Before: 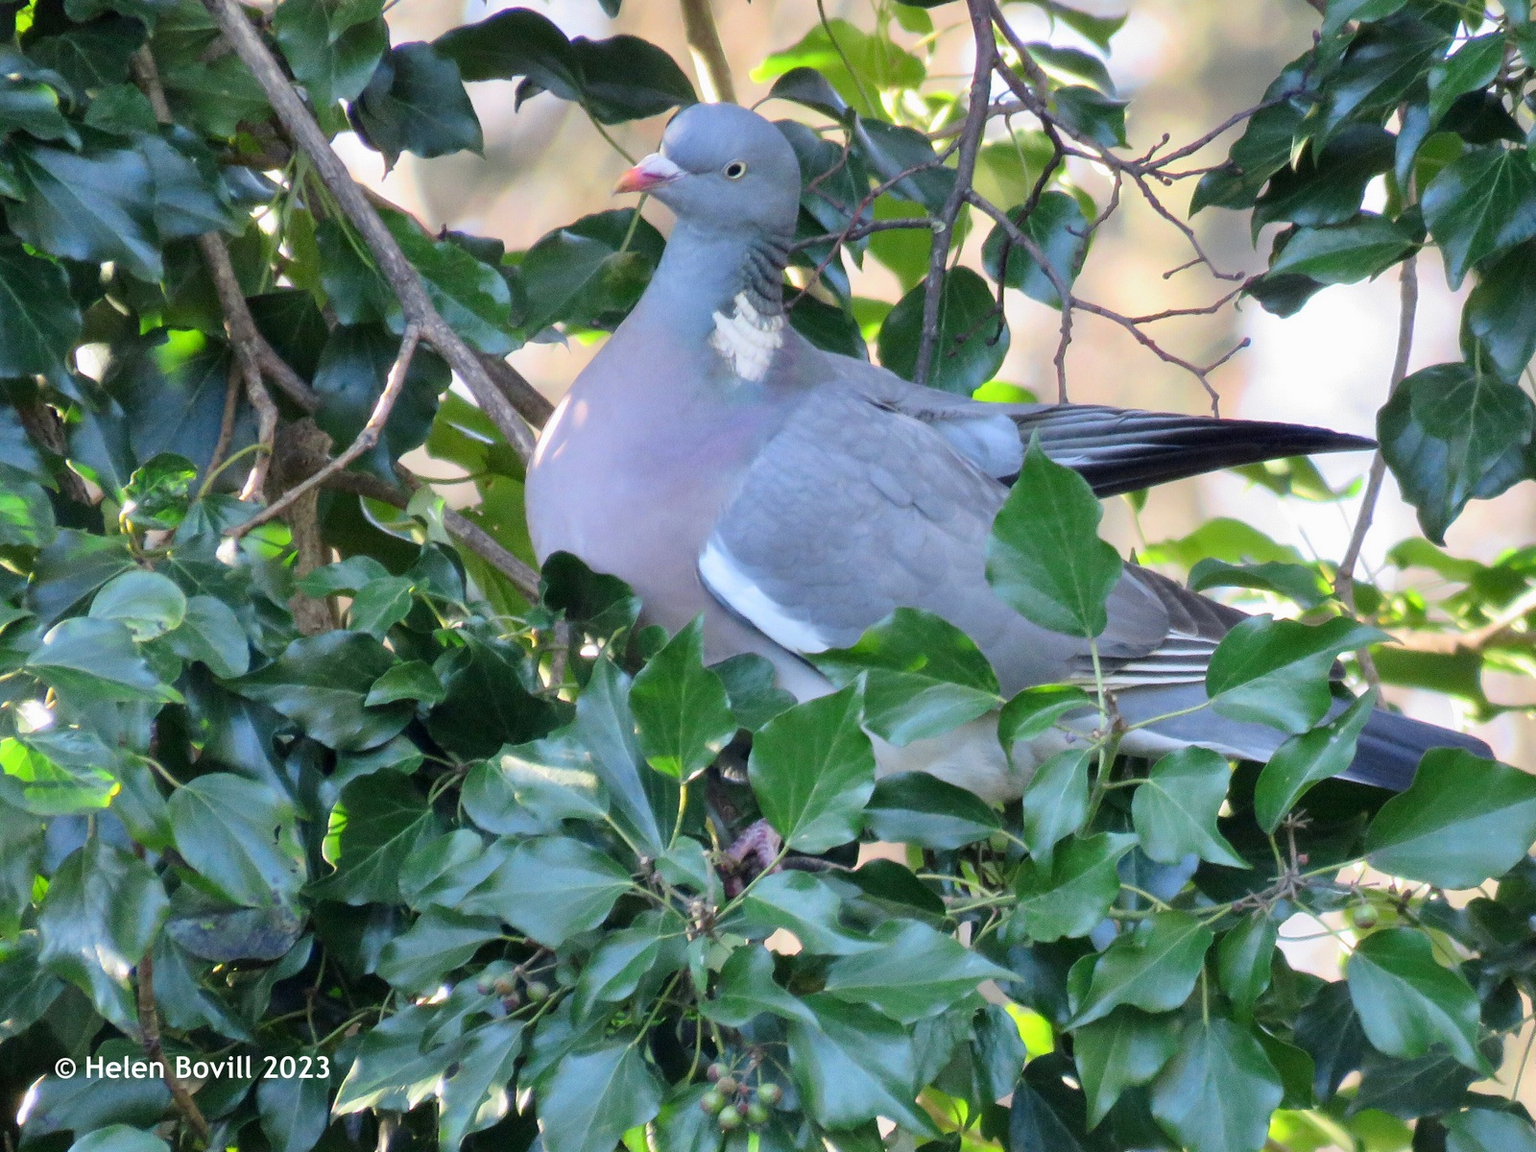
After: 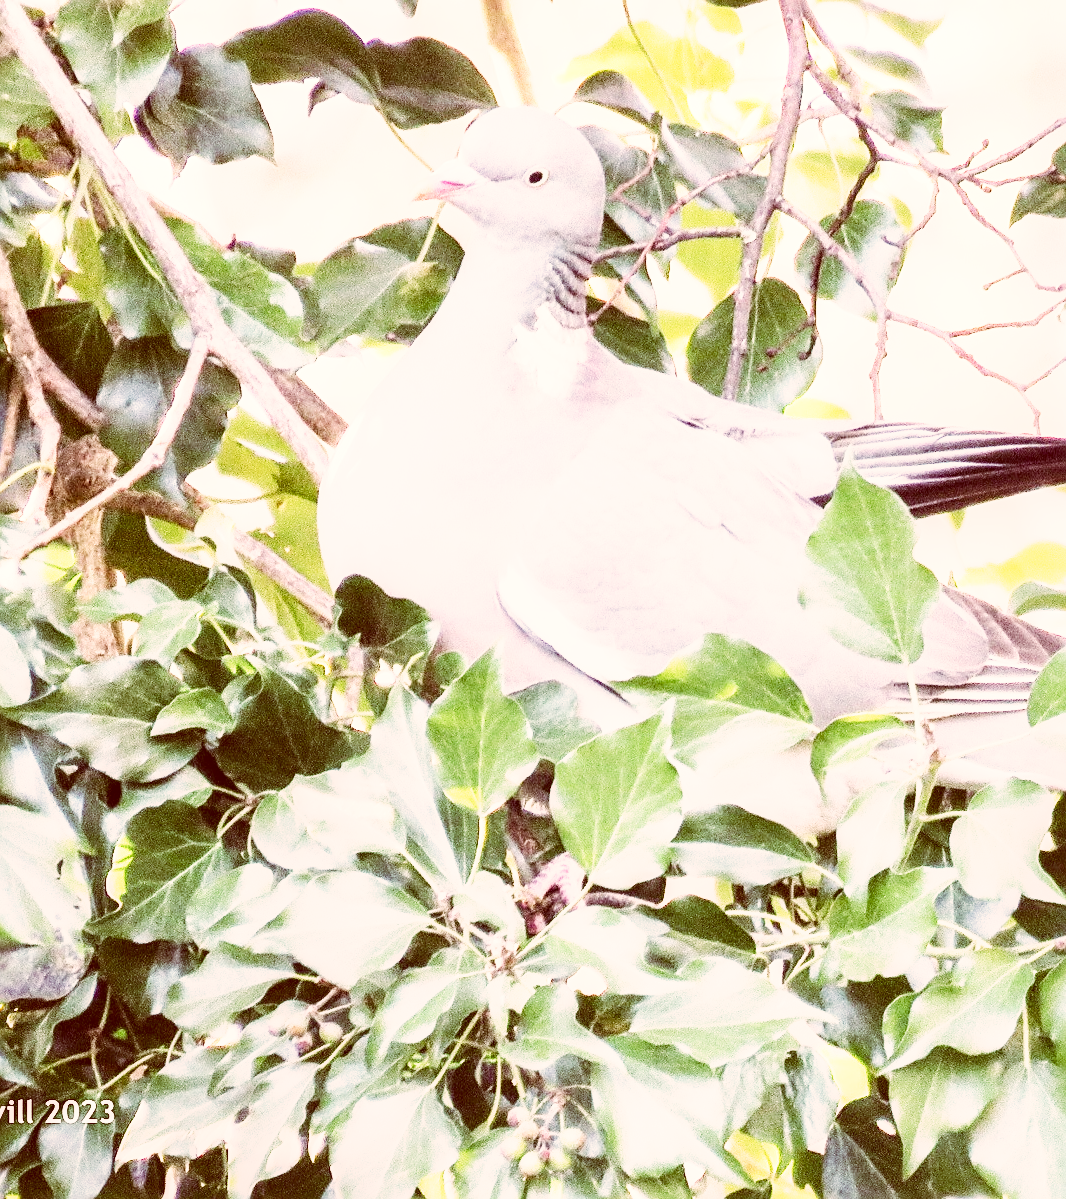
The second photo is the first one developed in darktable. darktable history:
contrast brightness saturation: contrast 0.106, saturation -0.157
exposure: exposure 1.21 EV, compensate highlight preservation false
crop and rotate: left 14.369%, right 18.948%
base curve: curves: ch0 [(0, 0) (0.007, 0.004) (0.027, 0.03) (0.046, 0.07) (0.207, 0.54) (0.442, 0.872) (0.673, 0.972) (1, 1)], preserve colors none
sharpen: on, module defaults
local contrast: detail 114%
color correction: highlights a* 9.45, highlights b* 8.68, shadows a* 39.25, shadows b* 39.67, saturation 0.783
